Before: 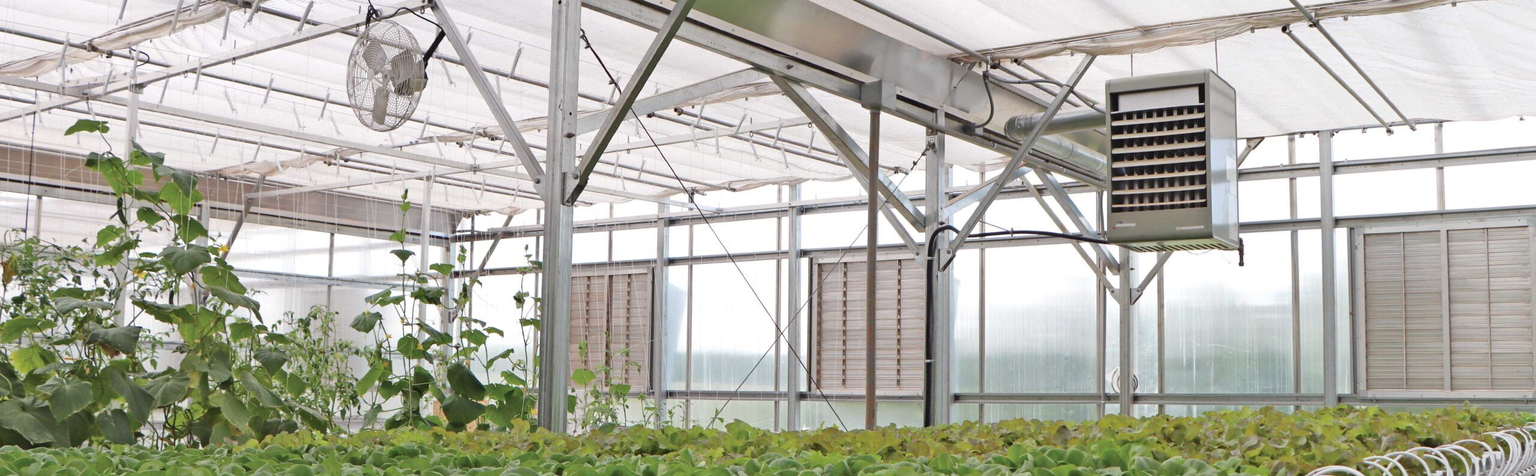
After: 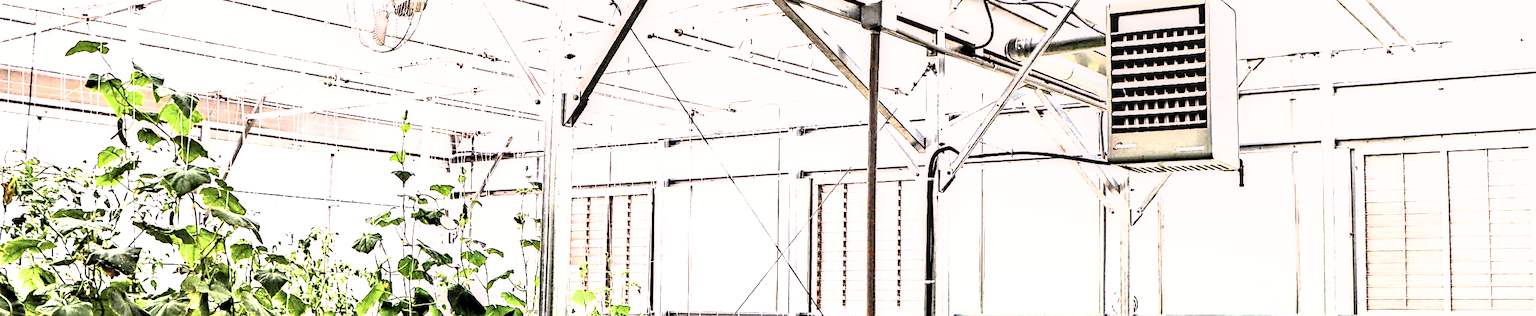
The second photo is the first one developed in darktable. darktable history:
crop: top 16.727%, bottom 16.727%
color correction: highlights a* 3.22, highlights b* 1.93, saturation 1.19
filmic rgb: black relative exposure -8.2 EV, white relative exposure 2.2 EV, threshold 3 EV, hardness 7.11, latitude 85.74%, contrast 1.696, highlights saturation mix -4%, shadows ↔ highlights balance -2.69%, color science v5 (2021), contrast in shadows safe, contrast in highlights safe, enable highlight reconstruction true
sharpen: amount 0.575
exposure: exposure -0.01 EV, compensate highlight preservation false
local contrast: detail 160%
haze removal: compatibility mode true, adaptive false
rgb curve: curves: ch0 [(0, 0) (0.21, 0.15) (0.24, 0.21) (0.5, 0.75) (0.75, 0.96) (0.89, 0.99) (1, 1)]; ch1 [(0, 0.02) (0.21, 0.13) (0.25, 0.2) (0.5, 0.67) (0.75, 0.9) (0.89, 0.97) (1, 1)]; ch2 [(0, 0.02) (0.21, 0.13) (0.25, 0.2) (0.5, 0.67) (0.75, 0.9) (0.89, 0.97) (1, 1)], compensate middle gray true
